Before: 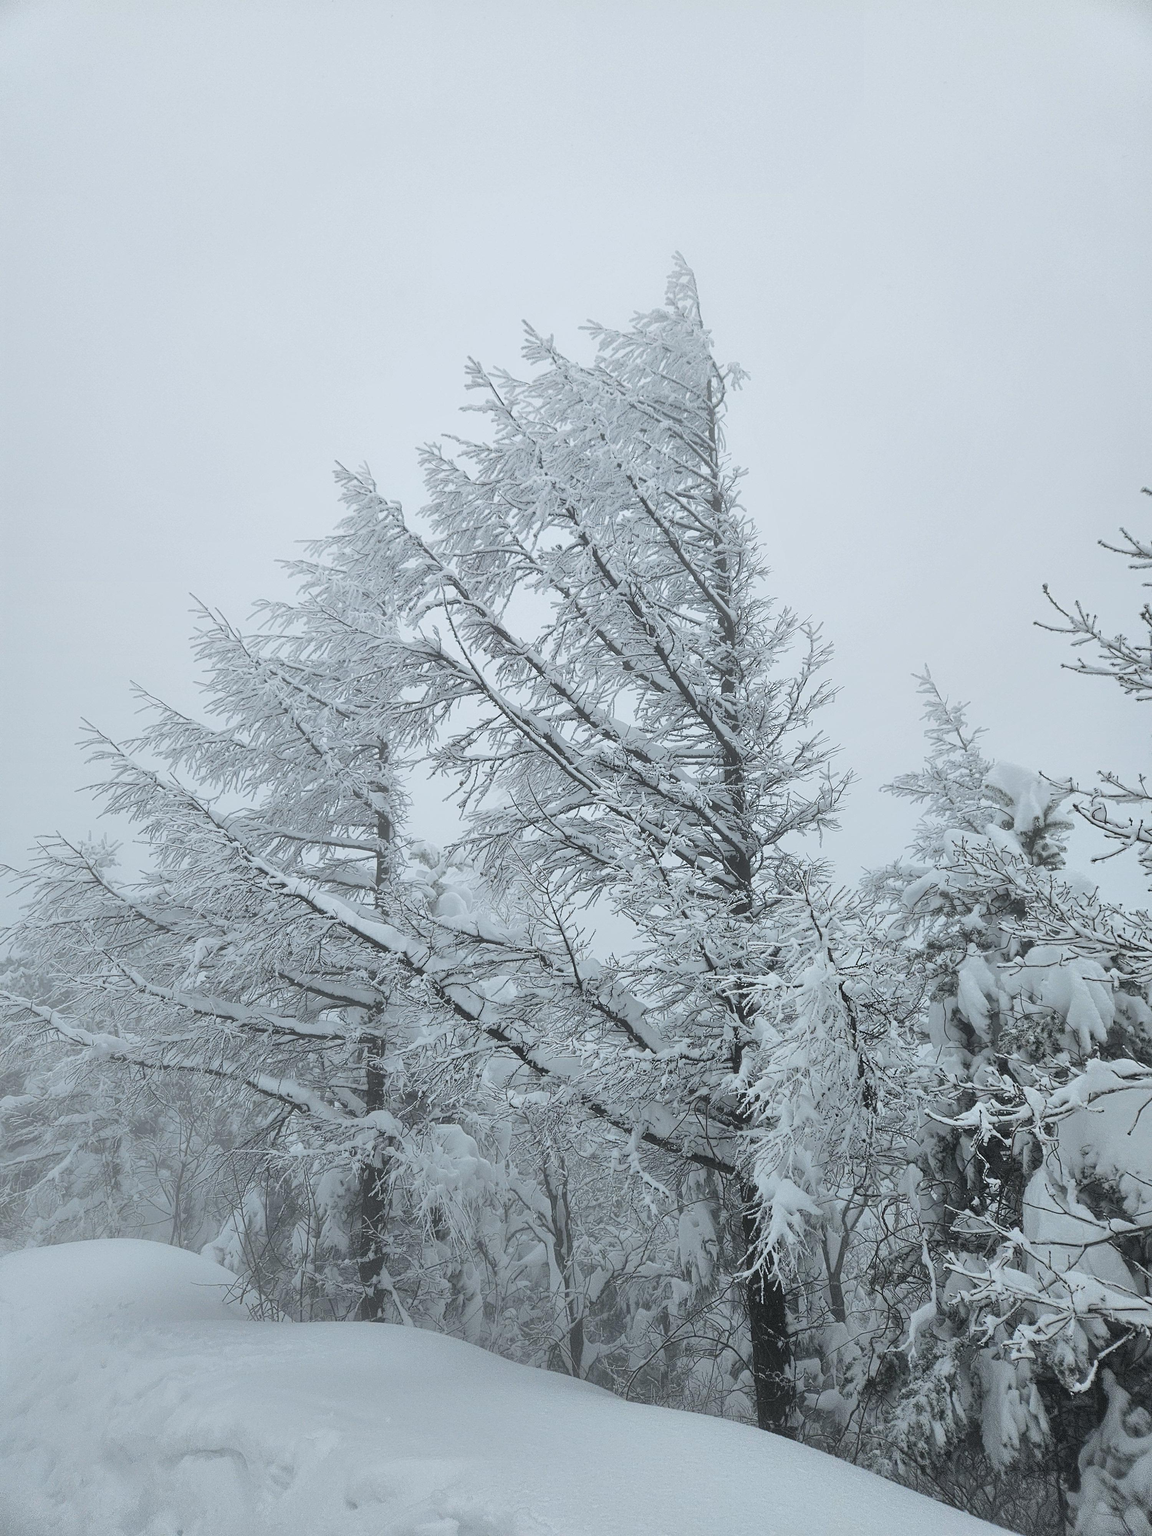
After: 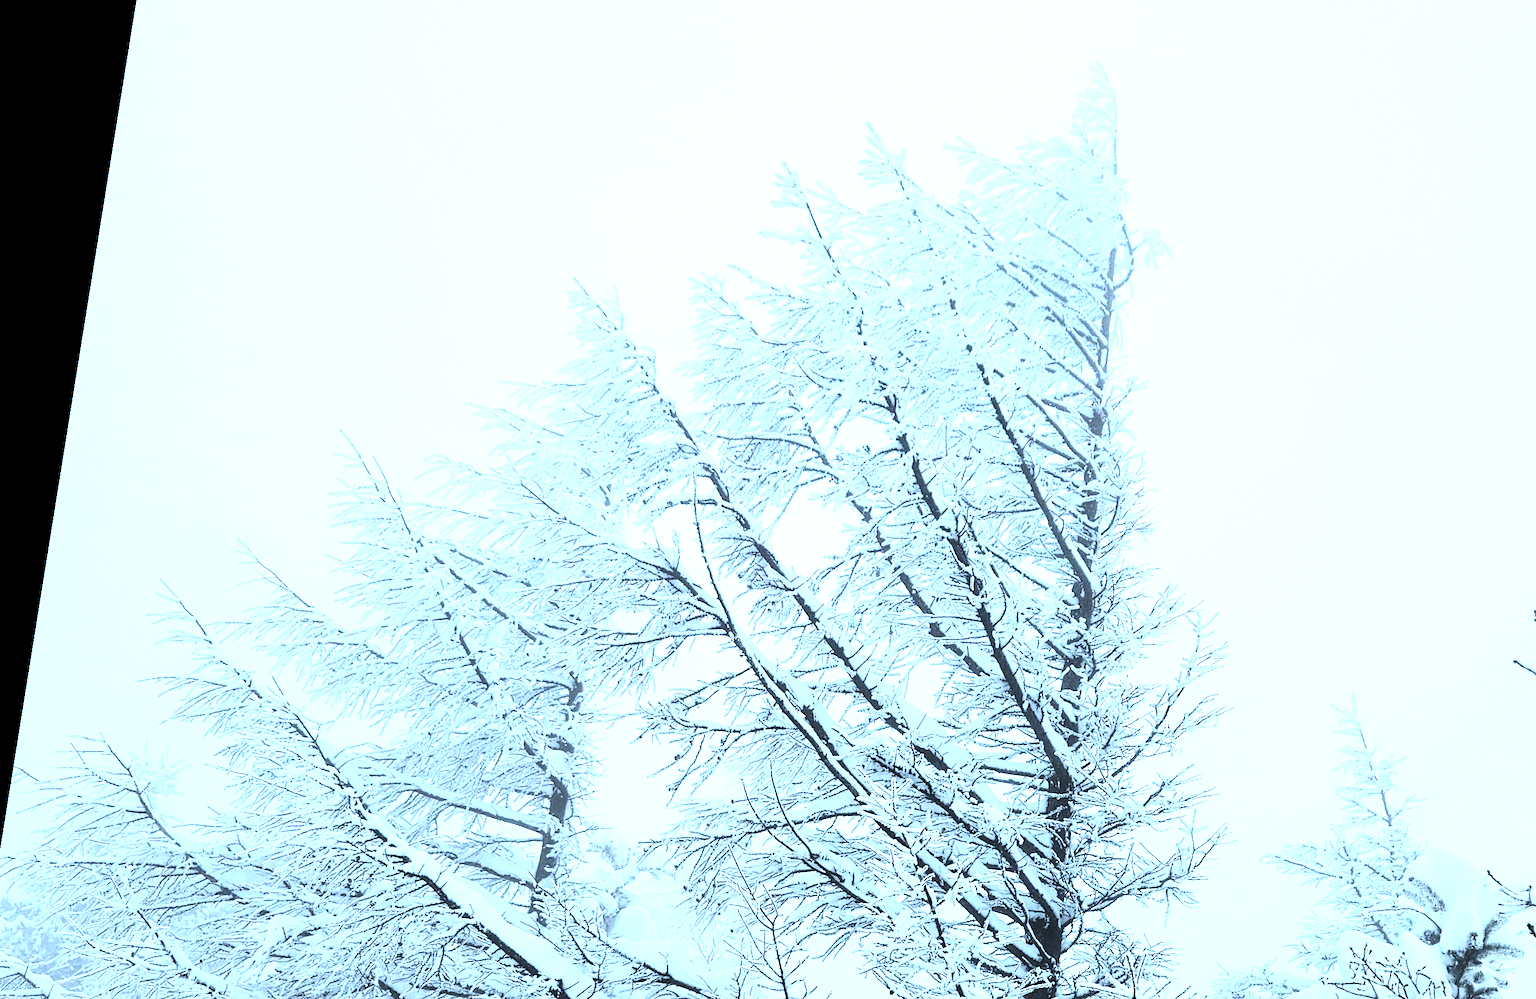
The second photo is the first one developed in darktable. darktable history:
color zones: curves: ch0 [(0.018, 0.548) (0.197, 0.654) (0.425, 0.447) (0.605, 0.658) (0.732, 0.579)]; ch1 [(0.105, 0.531) (0.224, 0.531) (0.386, 0.39) (0.618, 0.456) (0.732, 0.456) (0.956, 0.421)]; ch2 [(0.039, 0.583) (0.215, 0.465) (0.399, 0.544) (0.465, 0.548) (0.614, 0.447) (0.724, 0.43) (0.882, 0.623) (0.956, 0.632)]
tone equalizer: -8 EV -0.417 EV, -7 EV -0.389 EV, -6 EV -0.333 EV, -5 EV -0.222 EV, -3 EV 0.222 EV, -2 EV 0.333 EV, -1 EV 0.389 EV, +0 EV 0.417 EV, edges refinement/feathering 500, mask exposure compensation -1.57 EV, preserve details no
crop: left 7.036%, top 18.398%, right 14.379%, bottom 40.043%
white balance: red 0.926, green 1.003, blue 1.133
rotate and perspective: rotation 9.12°, automatic cropping off
tone curve: curves: ch0 [(0, 0) (0.195, 0.109) (0.751, 0.848) (1, 1)], color space Lab, linked channels, preserve colors none
color balance rgb: perceptual saturation grading › global saturation 45%, perceptual saturation grading › highlights -25%, perceptual saturation grading › shadows 50%, perceptual brilliance grading › global brilliance 3%, global vibrance 3%
rgb levels: levels [[0.013, 0.434, 0.89], [0, 0.5, 1], [0, 0.5, 1]]
